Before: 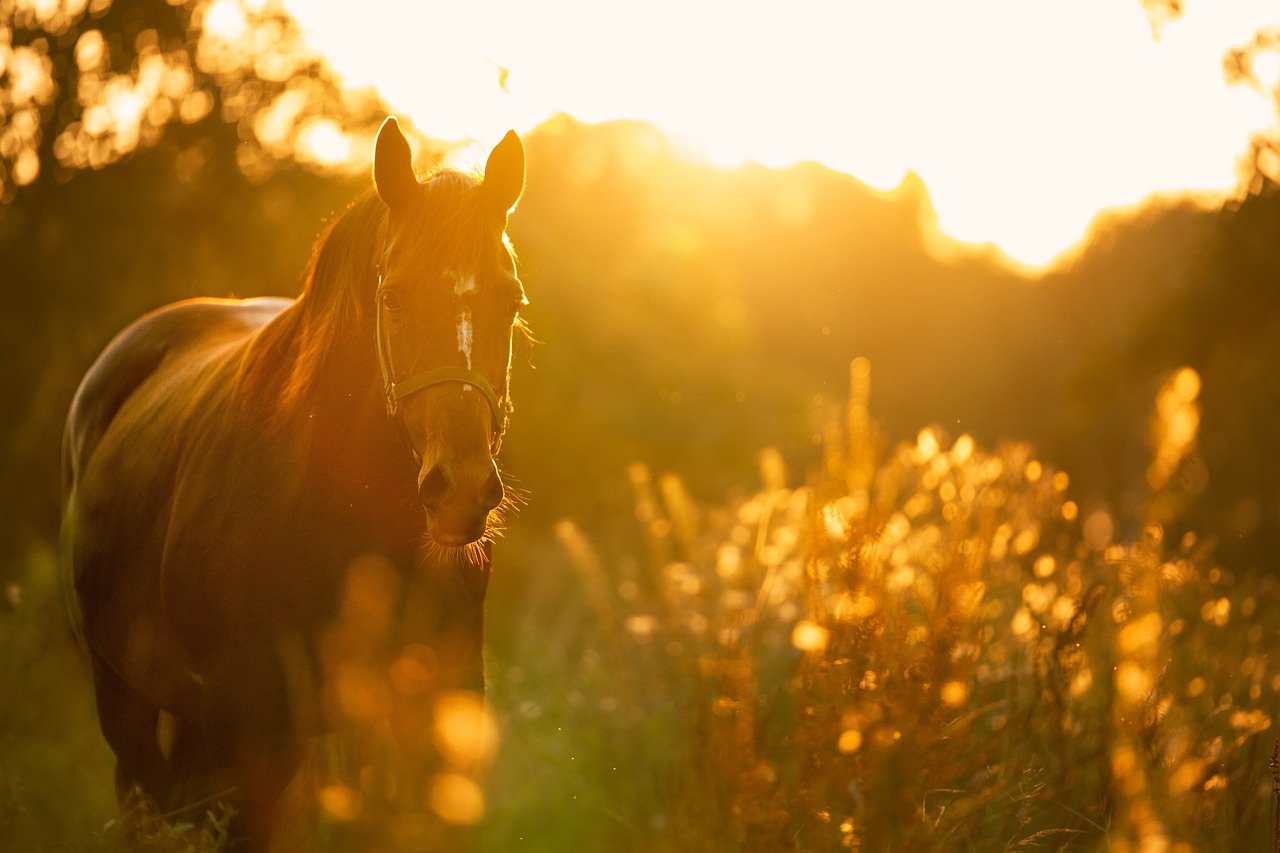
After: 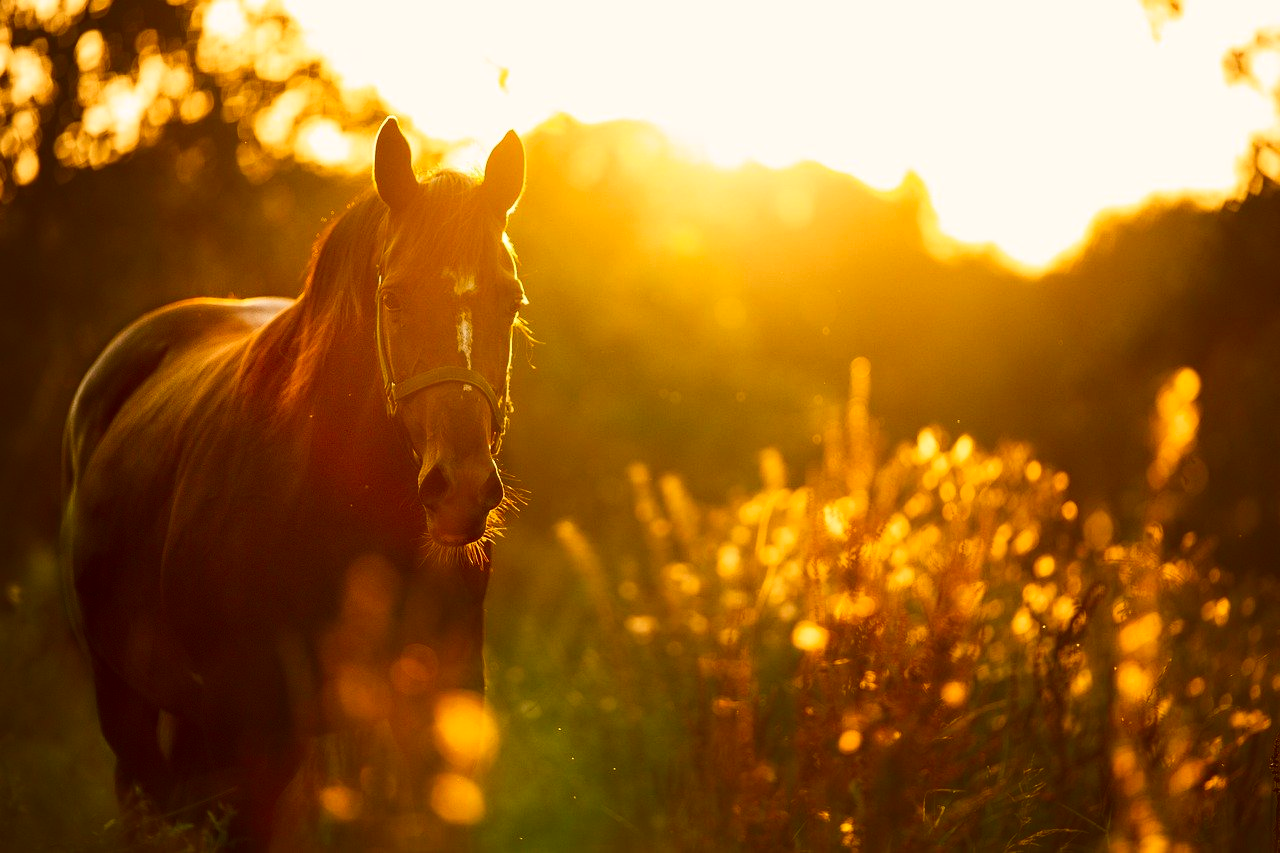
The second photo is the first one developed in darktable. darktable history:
contrast brightness saturation: contrast 0.186, brightness -0.112, saturation 0.207
